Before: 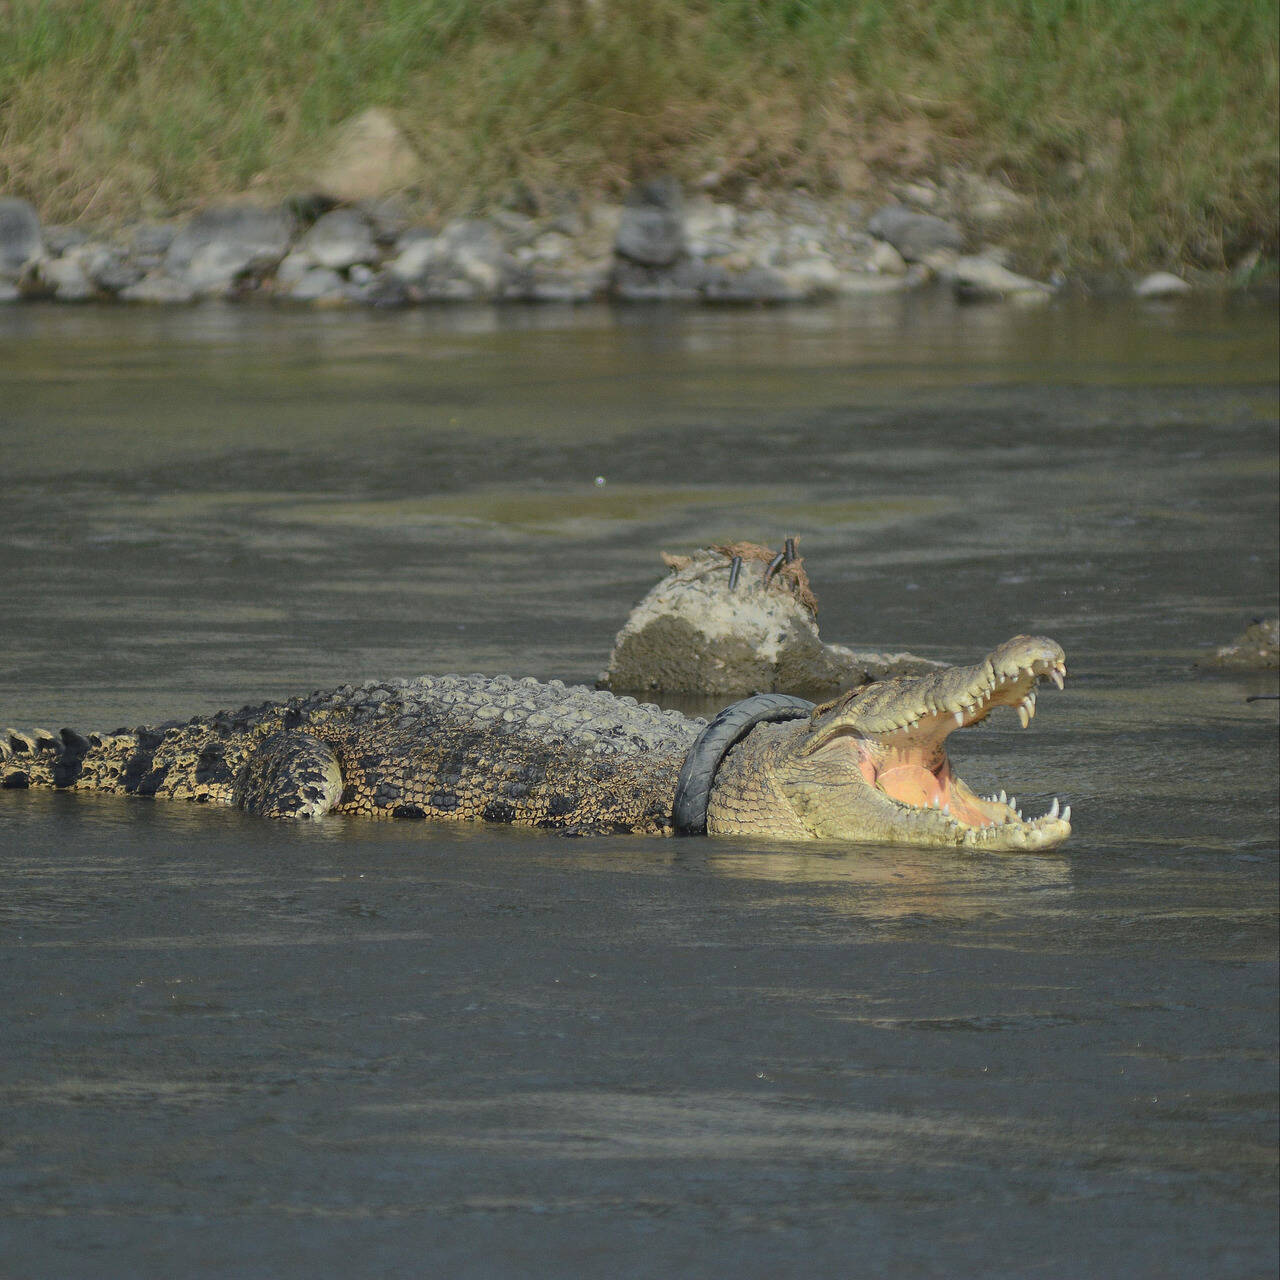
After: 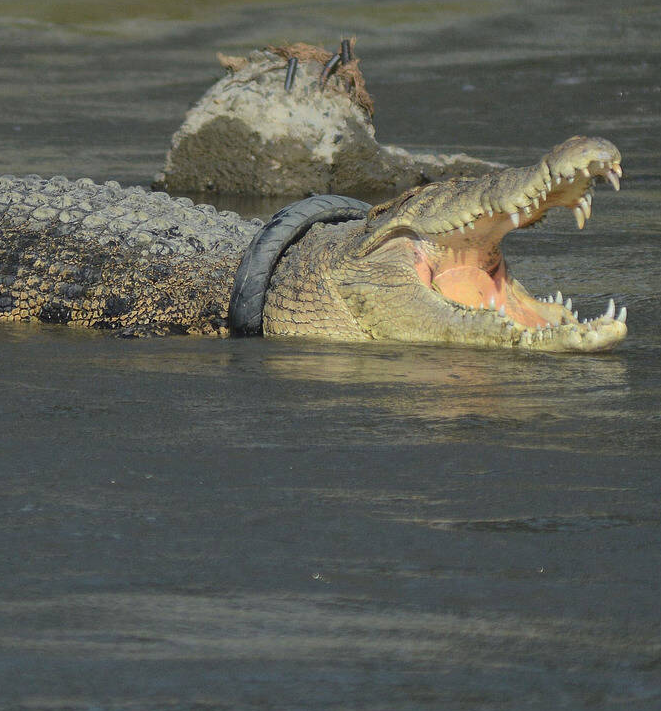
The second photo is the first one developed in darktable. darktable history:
crop: left 34.728%, top 38.998%, right 13.578%, bottom 5.437%
tone curve: curves: ch0 [(0, 0) (0.253, 0.237) (1, 1)]; ch1 [(0, 0) (0.401, 0.42) (0.442, 0.47) (0.491, 0.495) (0.511, 0.523) (0.557, 0.565) (0.66, 0.683) (1, 1)]; ch2 [(0, 0) (0.394, 0.413) (0.5, 0.5) (0.578, 0.568) (1, 1)], preserve colors none
